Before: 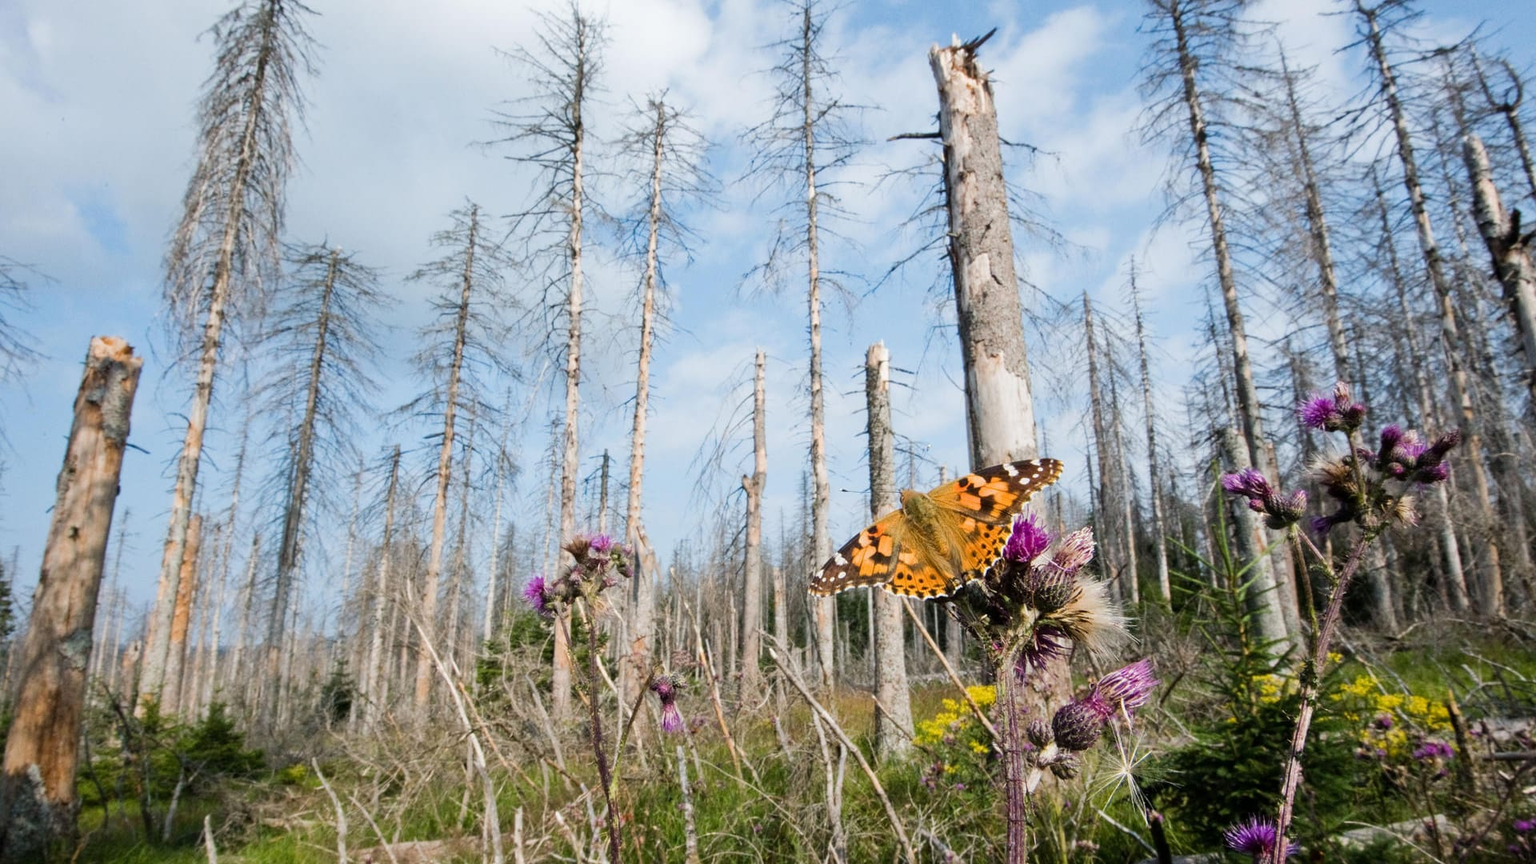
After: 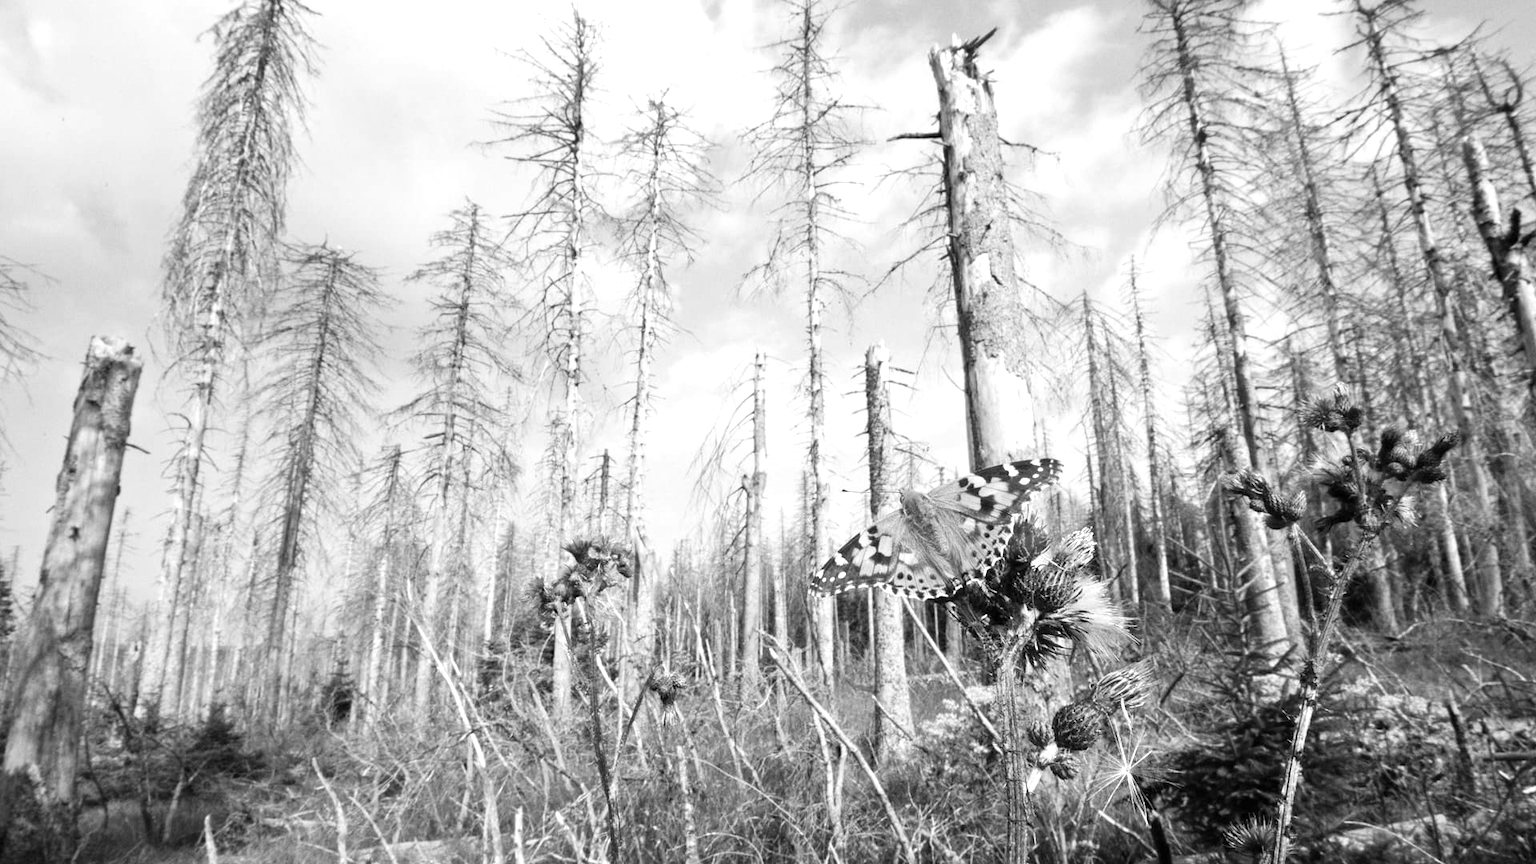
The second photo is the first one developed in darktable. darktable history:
monochrome: a 32, b 64, size 2.3
exposure: black level correction 0, exposure 0.7 EV, compensate exposure bias true, compensate highlight preservation false
